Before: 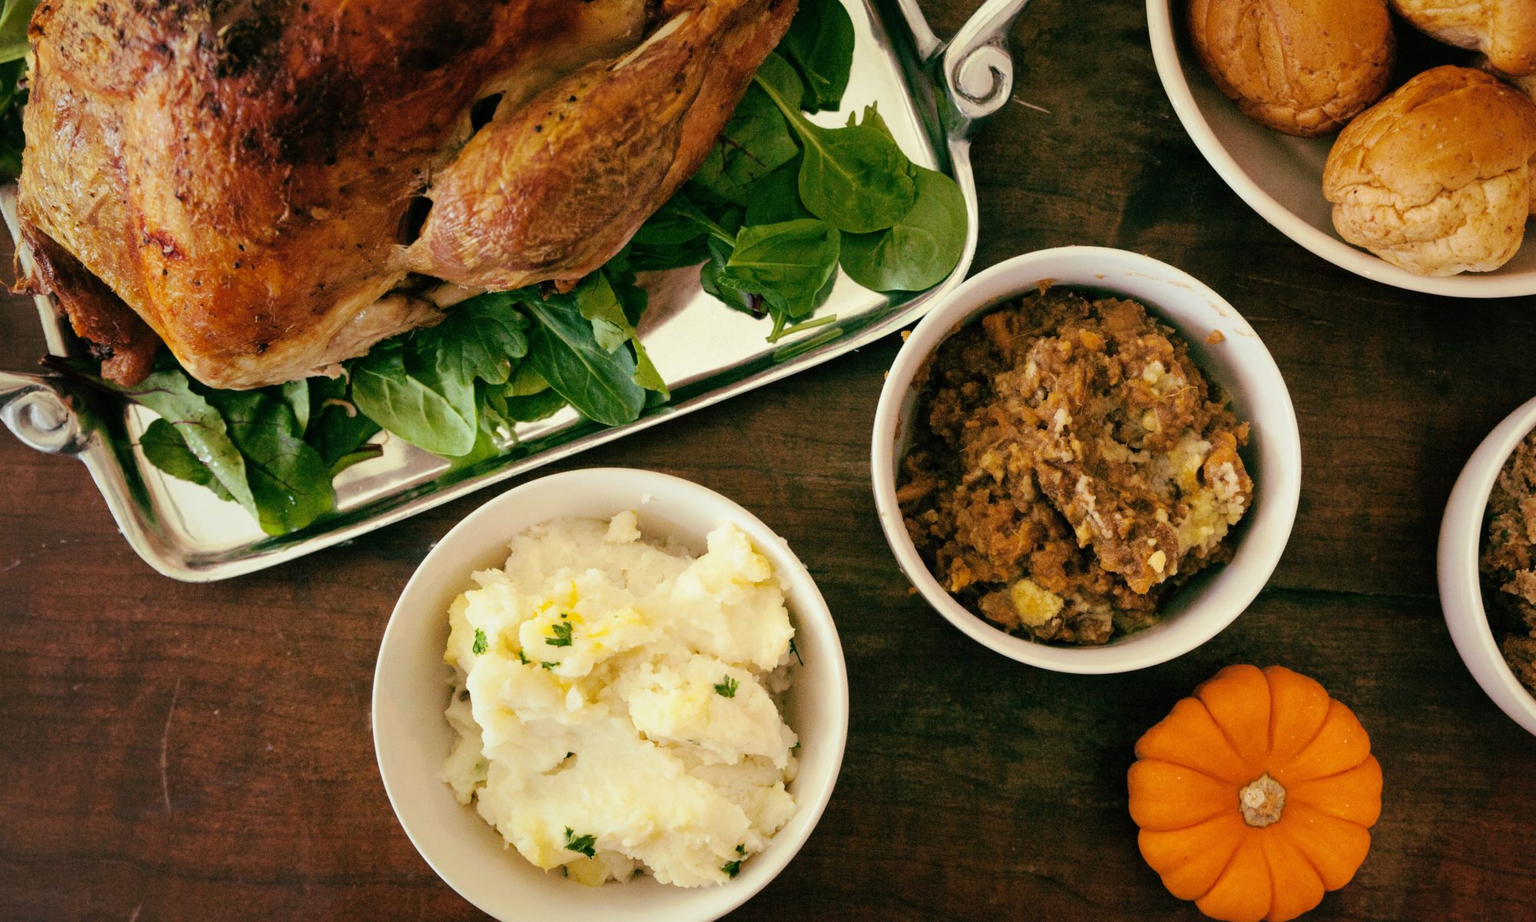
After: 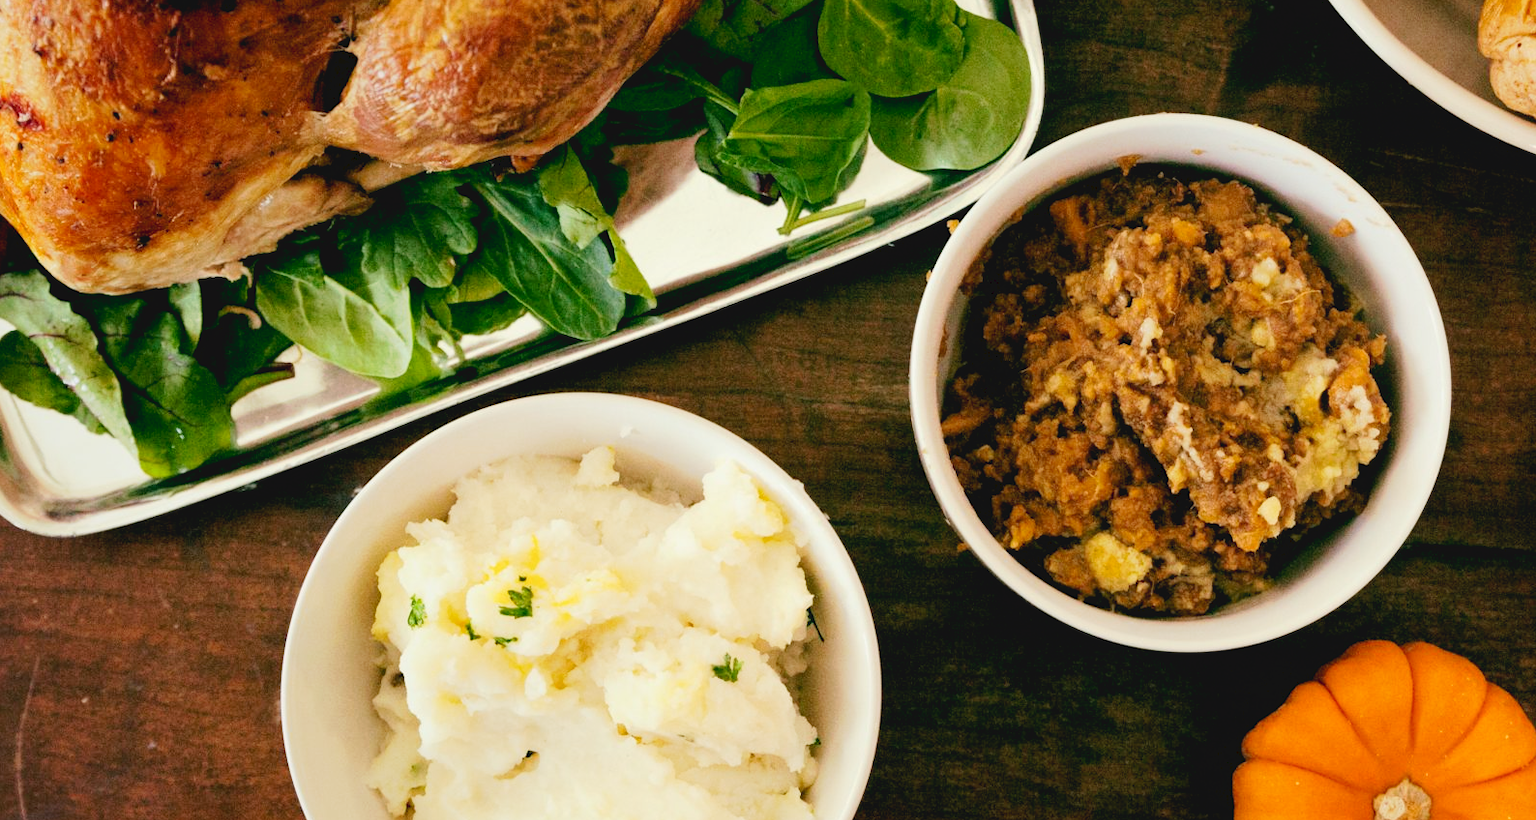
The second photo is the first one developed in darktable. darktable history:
crop: left 9.712%, top 16.928%, right 10.845%, bottom 12.332%
tone curve: curves: ch0 [(0, 0) (0.003, 0.059) (0.011, 0.059) (0.025, 0.057) (0.044, 0.055) (0.069, 0.057) (0.1, 0.083) (0.136, 0.128) (0.177, 0.185) (0.224, 0.242) (0.277, 0.308) (0.335, 0.383) (0.399, 0.468) (0.468, 0.547) (0.543, 0.632) (0.623, 0.71) (0.709, 0.801) (0.801, 0.859) (0.898, 0.922) (1, 1)], preserve colors none
